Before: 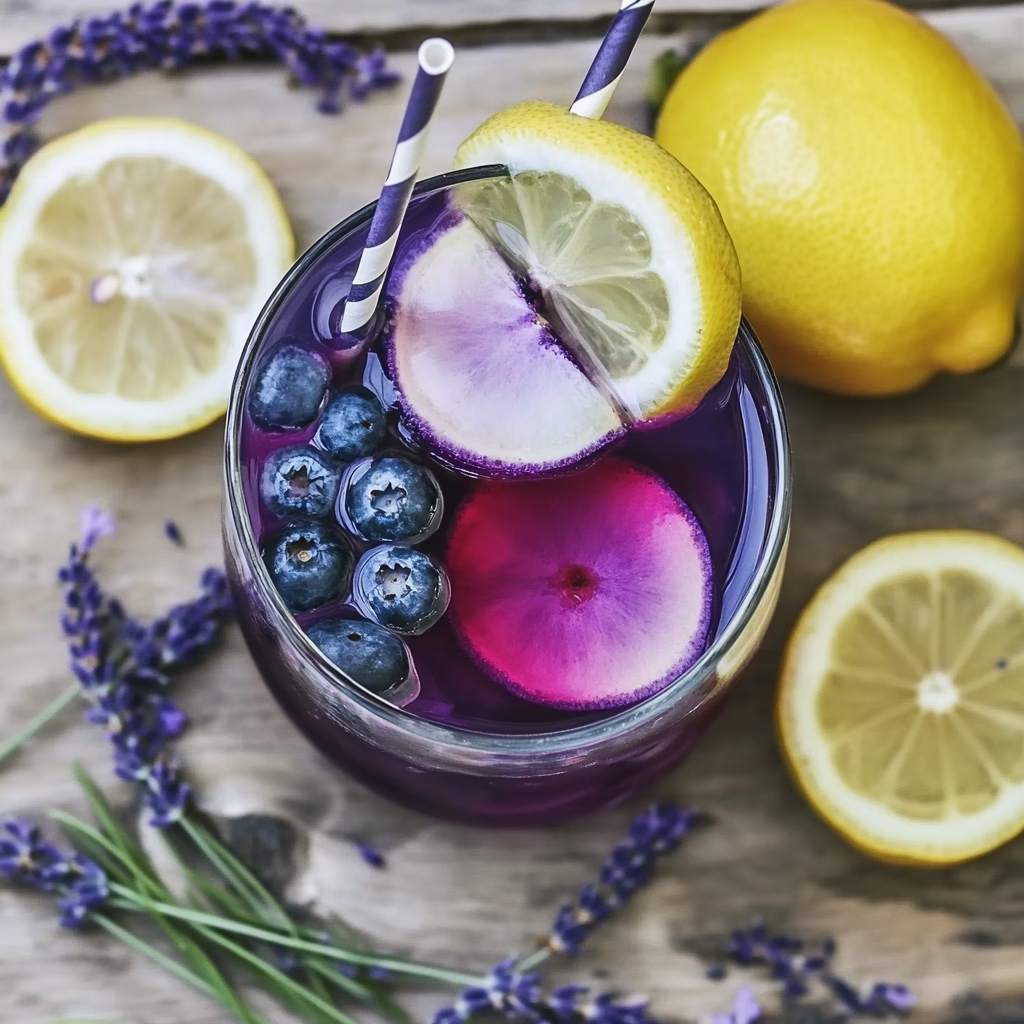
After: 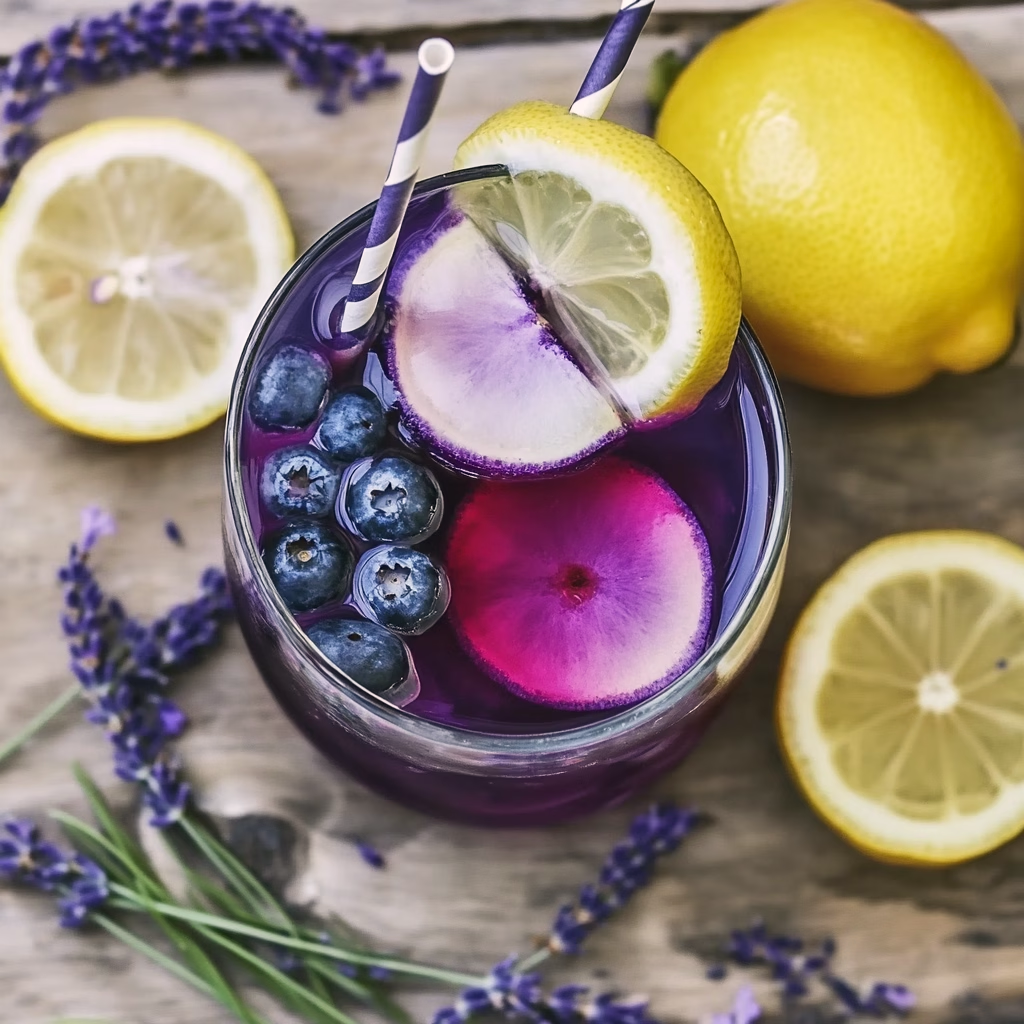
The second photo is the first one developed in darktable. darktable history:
color correction: highlights a* 3.84, highlights b* 5.07
